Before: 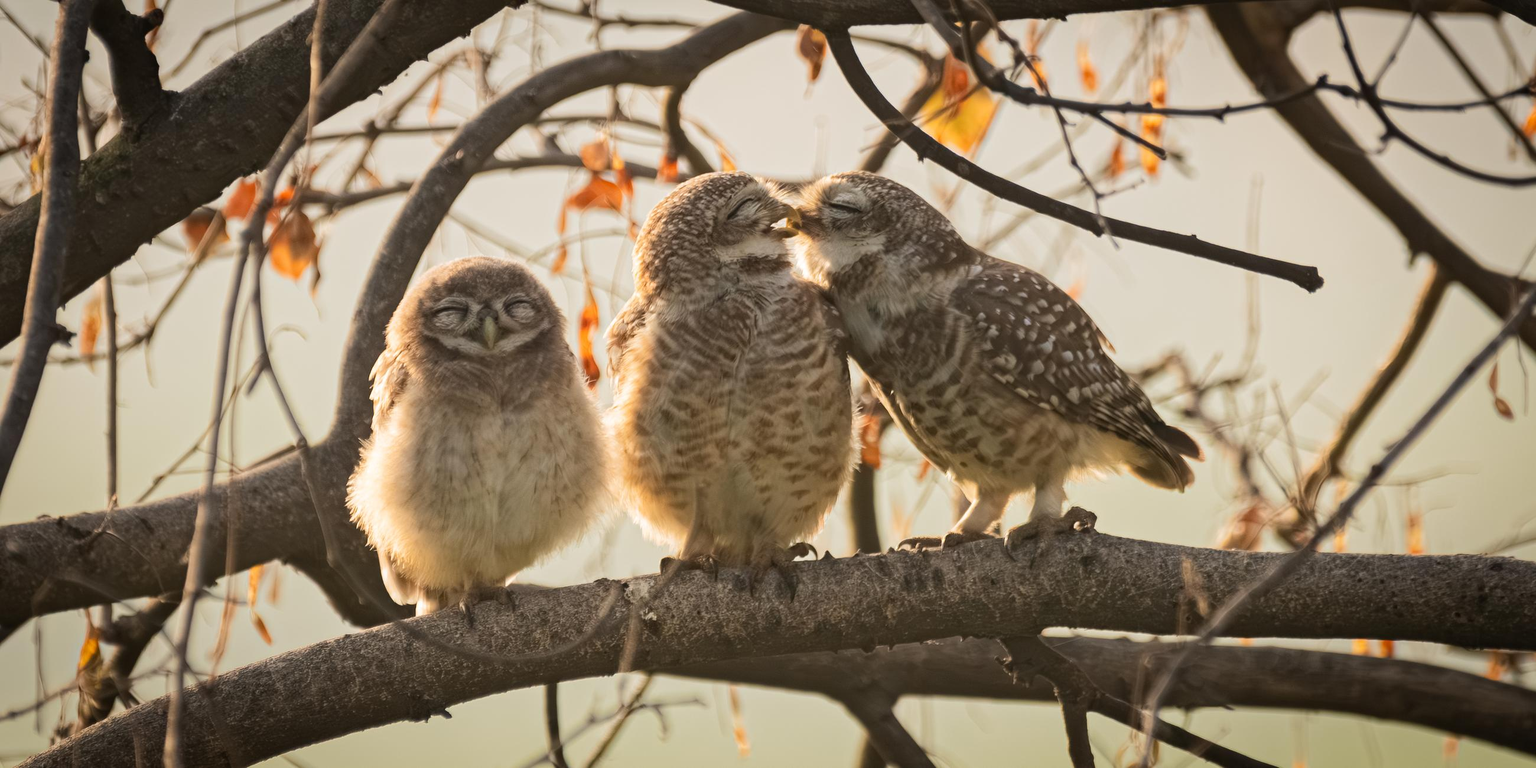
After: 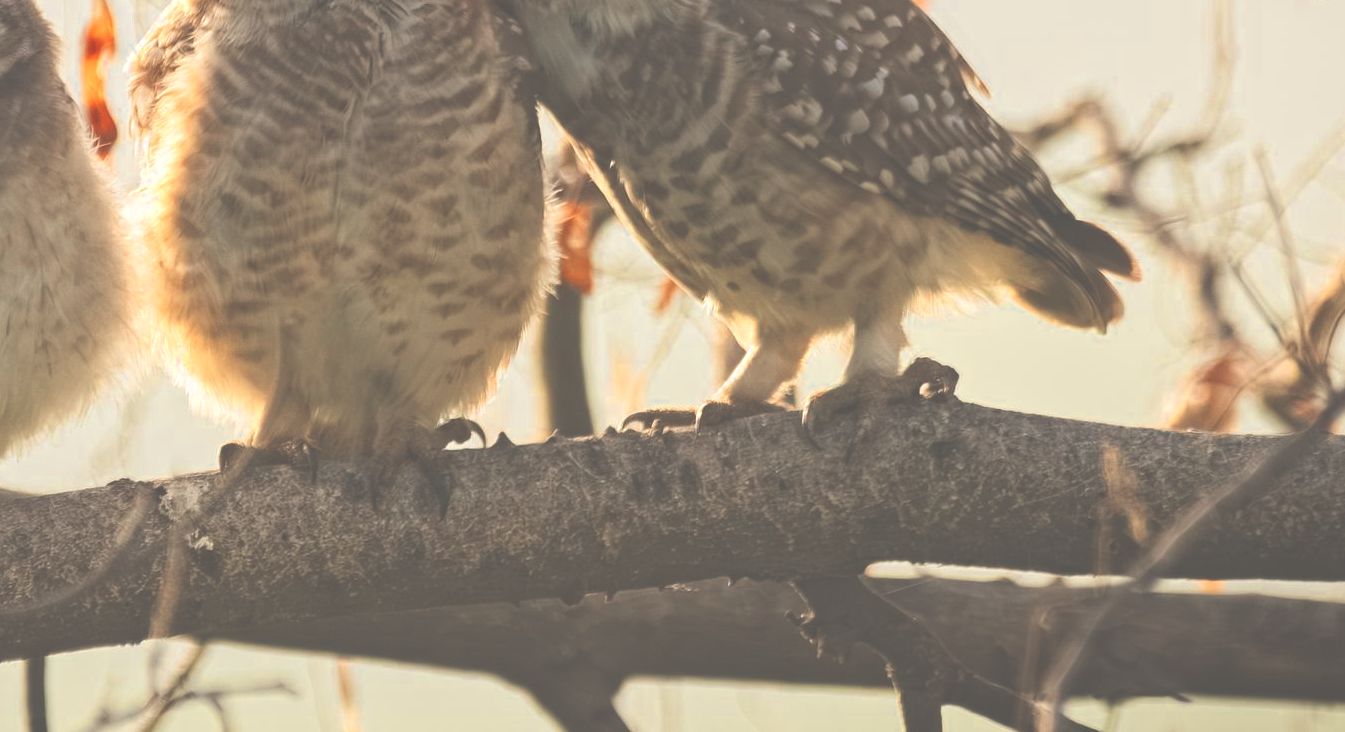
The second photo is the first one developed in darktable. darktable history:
color zones: curves: ch0 [(0.004, 0.305) (0.261, 0.623) (0.389, 0.399) (0.708, 0.571) (0.947, 0.34)]; ch1 [(0.025, 0.645) (0.229, 0.584) (0.326, 0.551) (0.484, 0.262) (0.757, 0.643)]
exposure: black level correction -0.085, compensate highlight preservation false
crop: left 34.568%, top 38.53%, right 13.686%, bottom 5.111%
